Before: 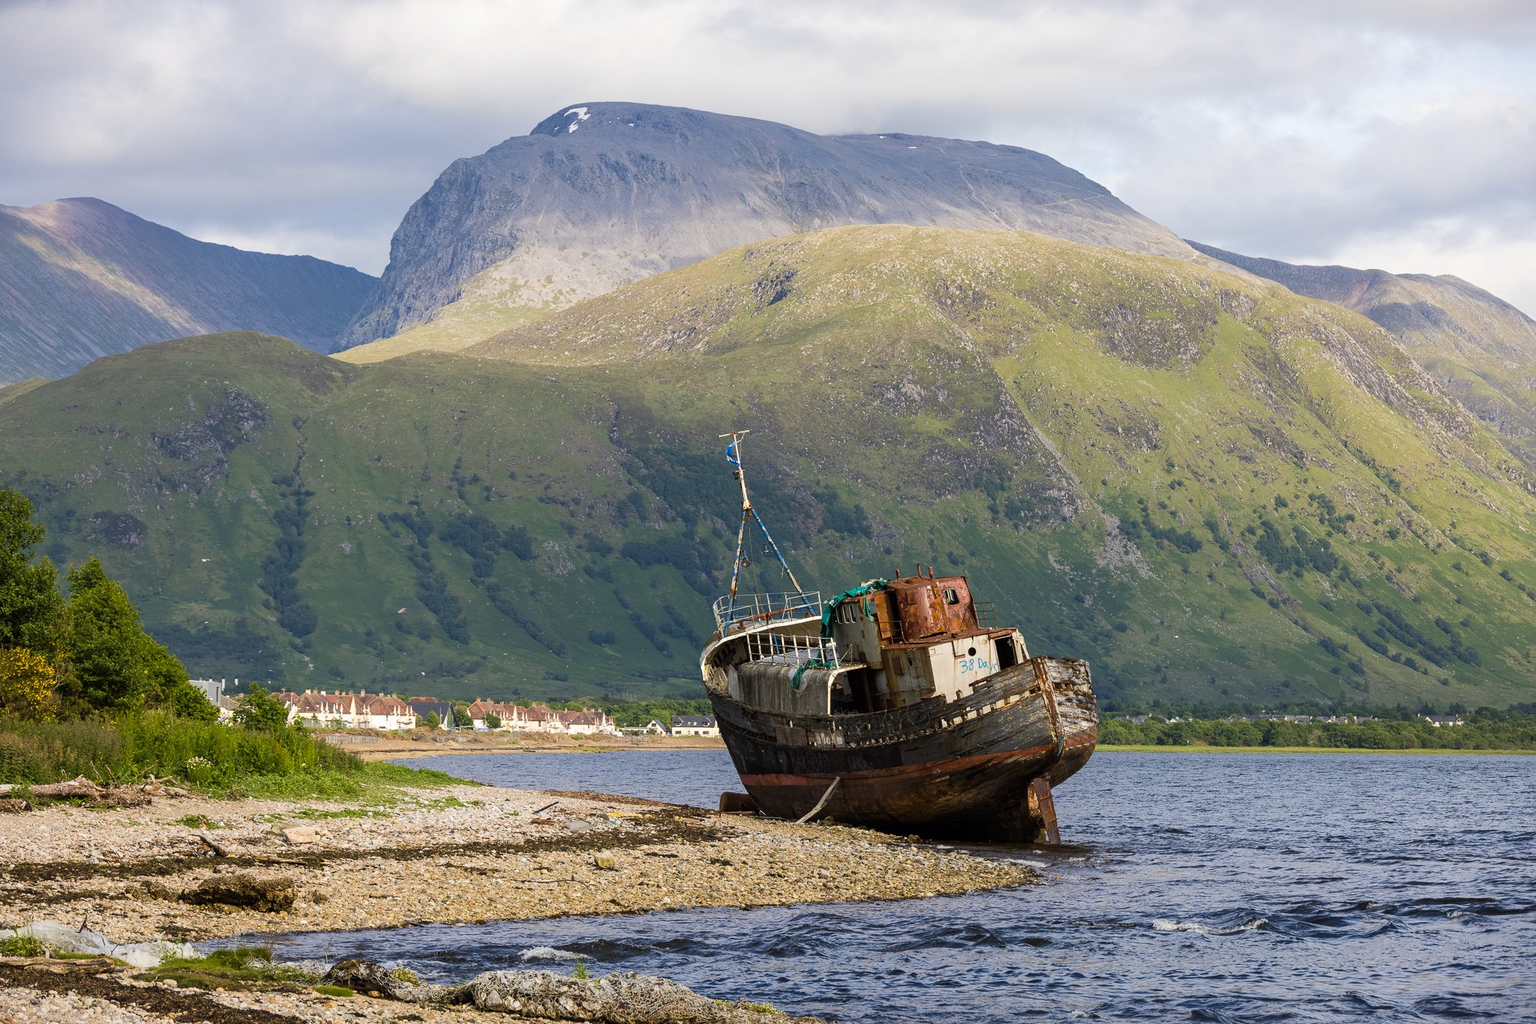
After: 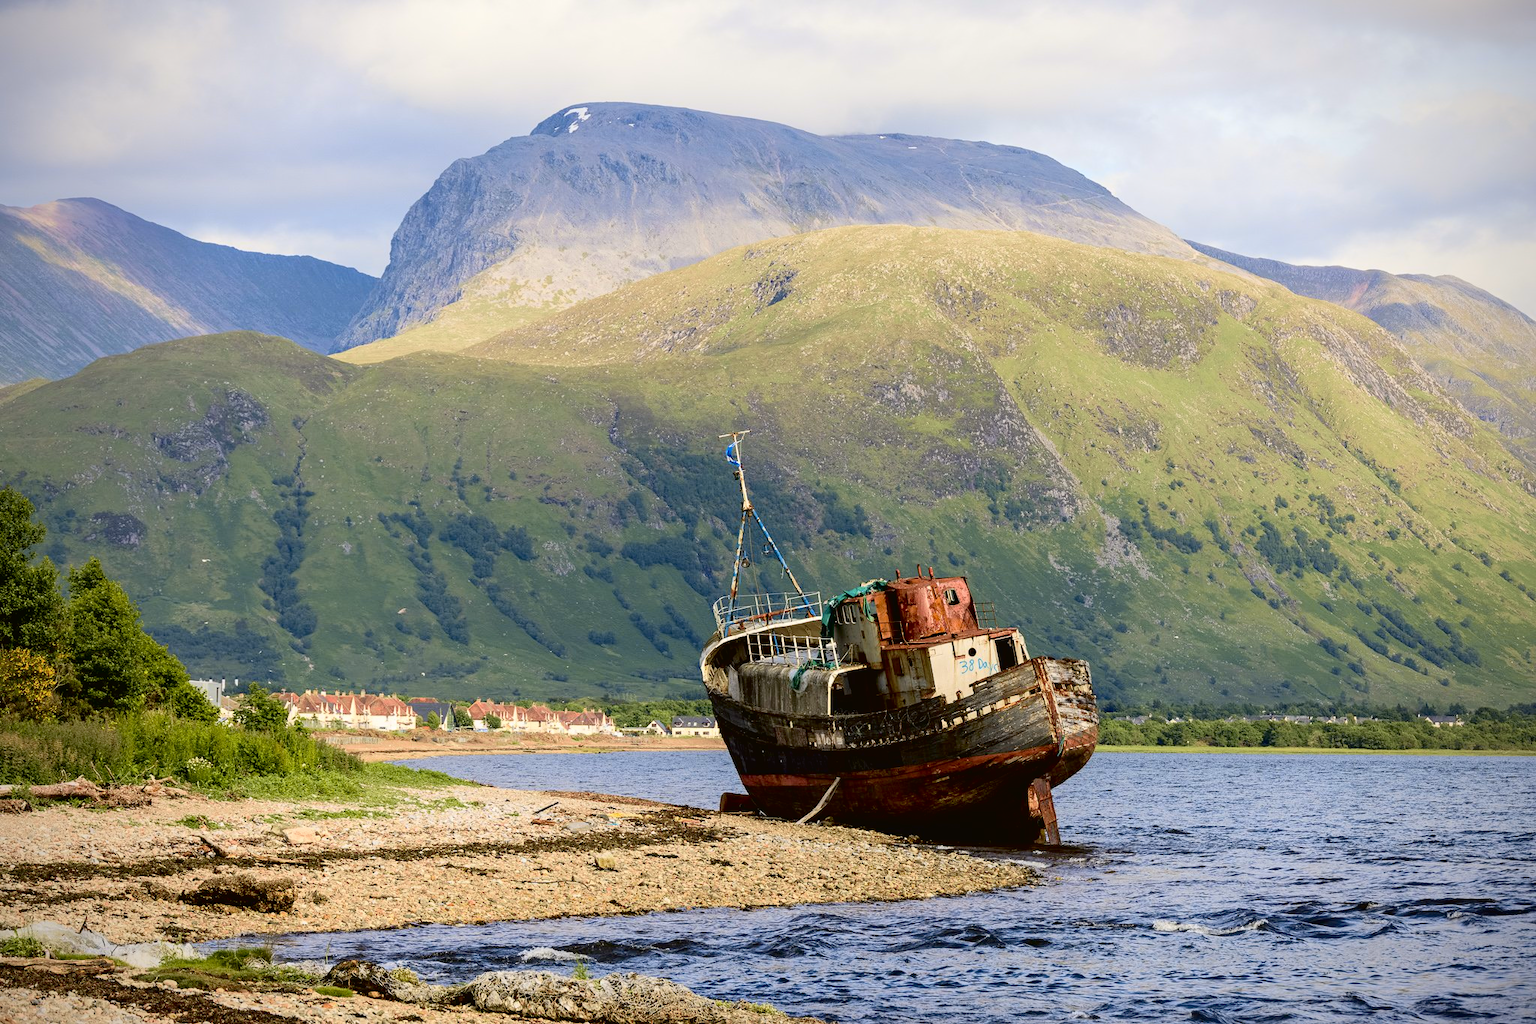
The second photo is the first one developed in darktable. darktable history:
exposure: black level correction 0.009, exposure 0.119 EV, compensate exposure bias true, compensate highlight preservation false
tone curve: curves: ch0 [(0, 0.021) (0.049, 0.044) (0.152, 0.14) (0.328, 0.377) (0.473, 0.543) (0.641, 0.705) (0.868, 0.887) (1, 0.969)]; ch1 [(0, 0) (0.302, 0.331) (0.427, 0.433) (0.472, 0.47) (0.502, 0.503) (0.522, 0.526) (0.564, 0.591) (0.602, 0.632) (0.677, 0.701) (0.859, 0.885) (1, 1)]; ch2 [(0, 0) (0.33, 0.301) (0.447, 0.44) (0.487, 0.496) (0.502, 0.516) (0.535, 0.554) (0.565, 0.598) (0.618, 0.629) (1, 1)], color space Lab, independent channels, preserve colors none
vignetting: saturation -0.017
